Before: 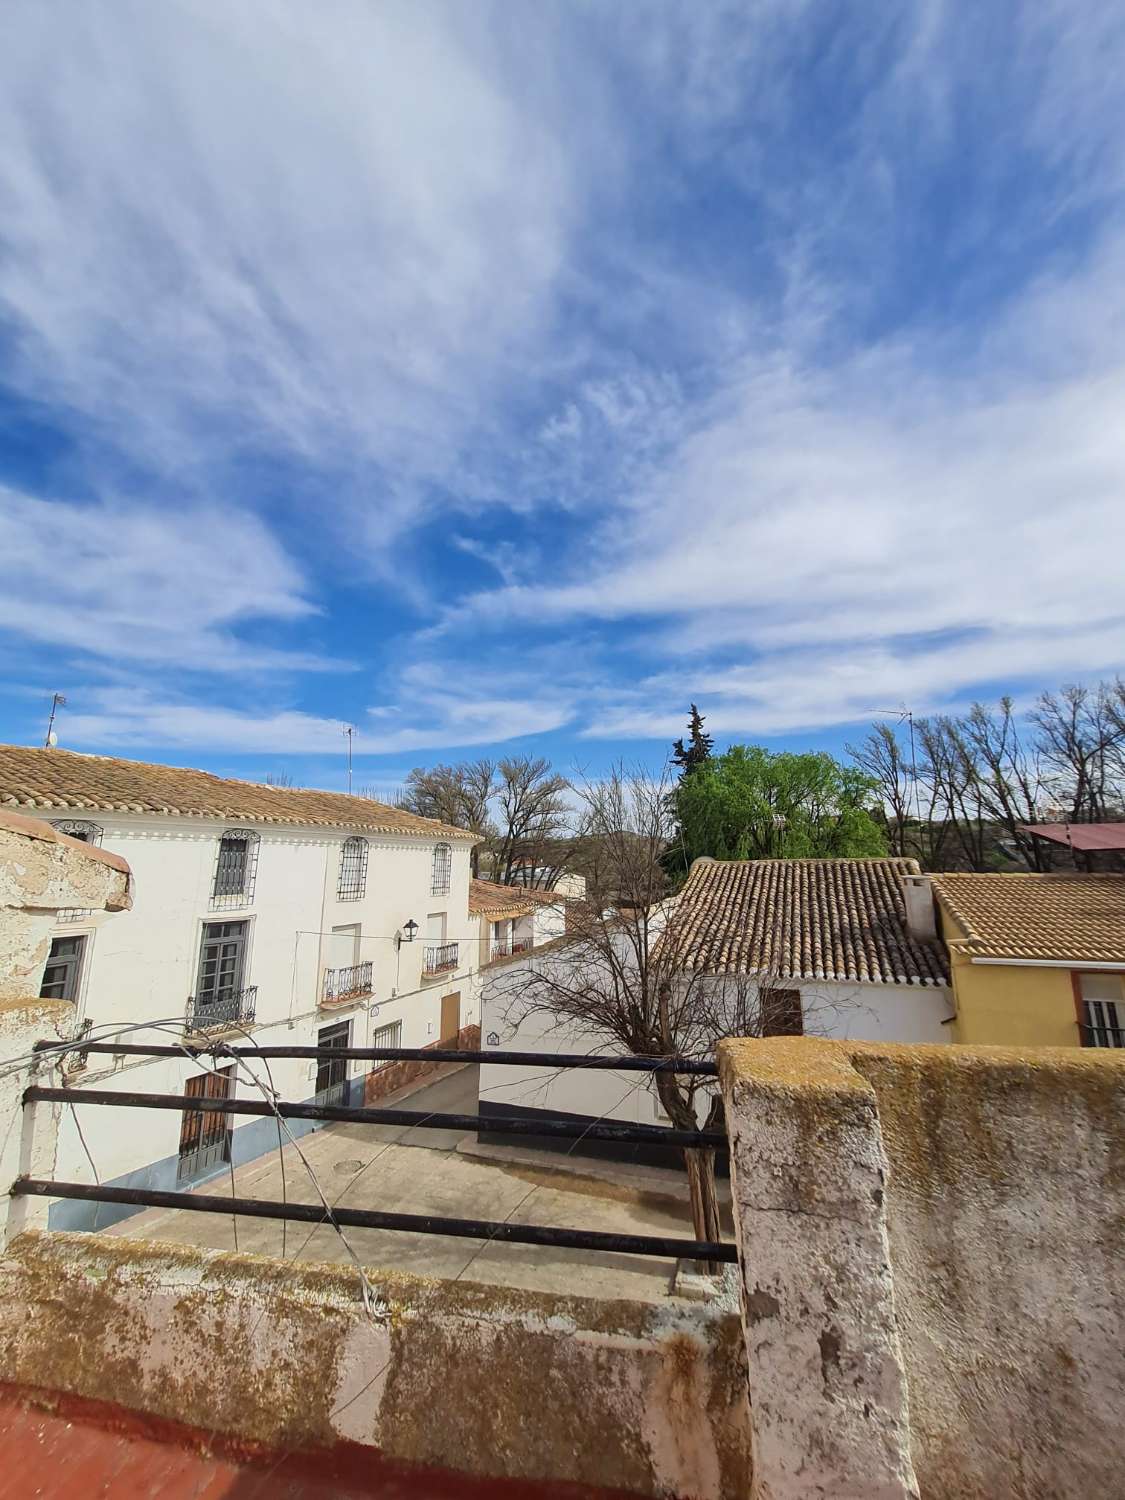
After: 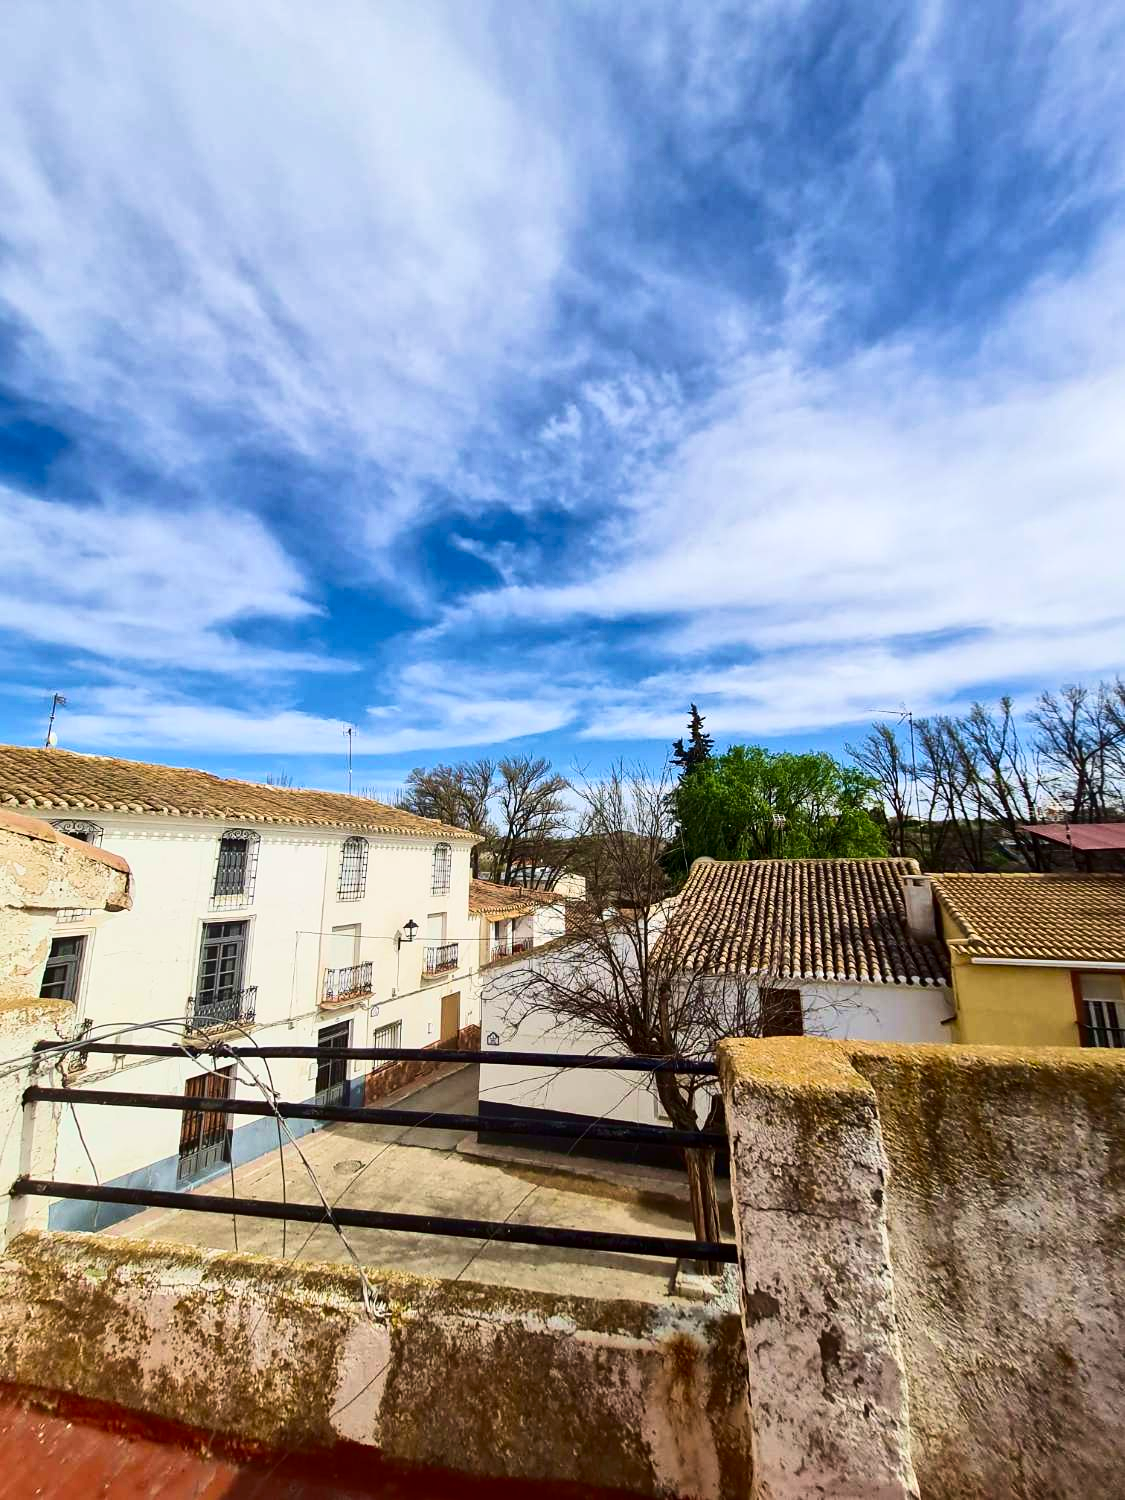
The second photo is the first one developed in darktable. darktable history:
local contrast: mode bilateral grid, contrast 20, coarseness 50, detail 120%, midtone range 0.2
velvia: on, module defaults
color balance: output saturation 120%
exposure: compensate highlight preservation false
contrast brightness saturation: contrast 0.28
